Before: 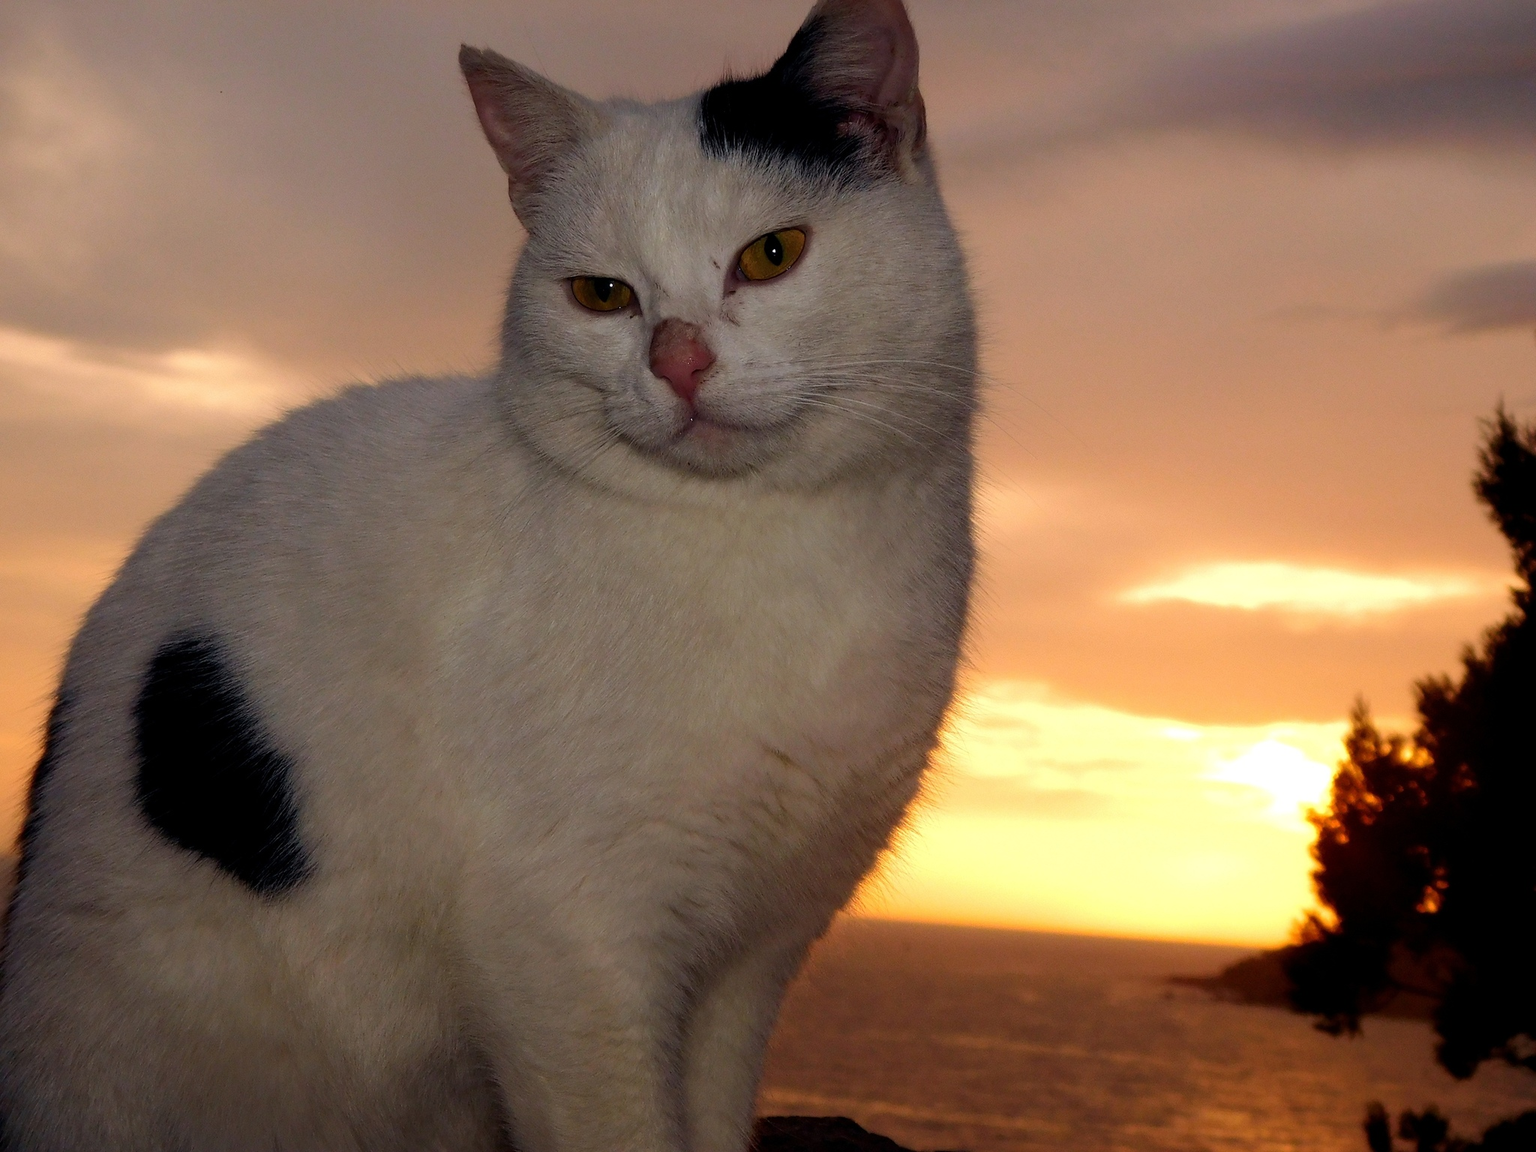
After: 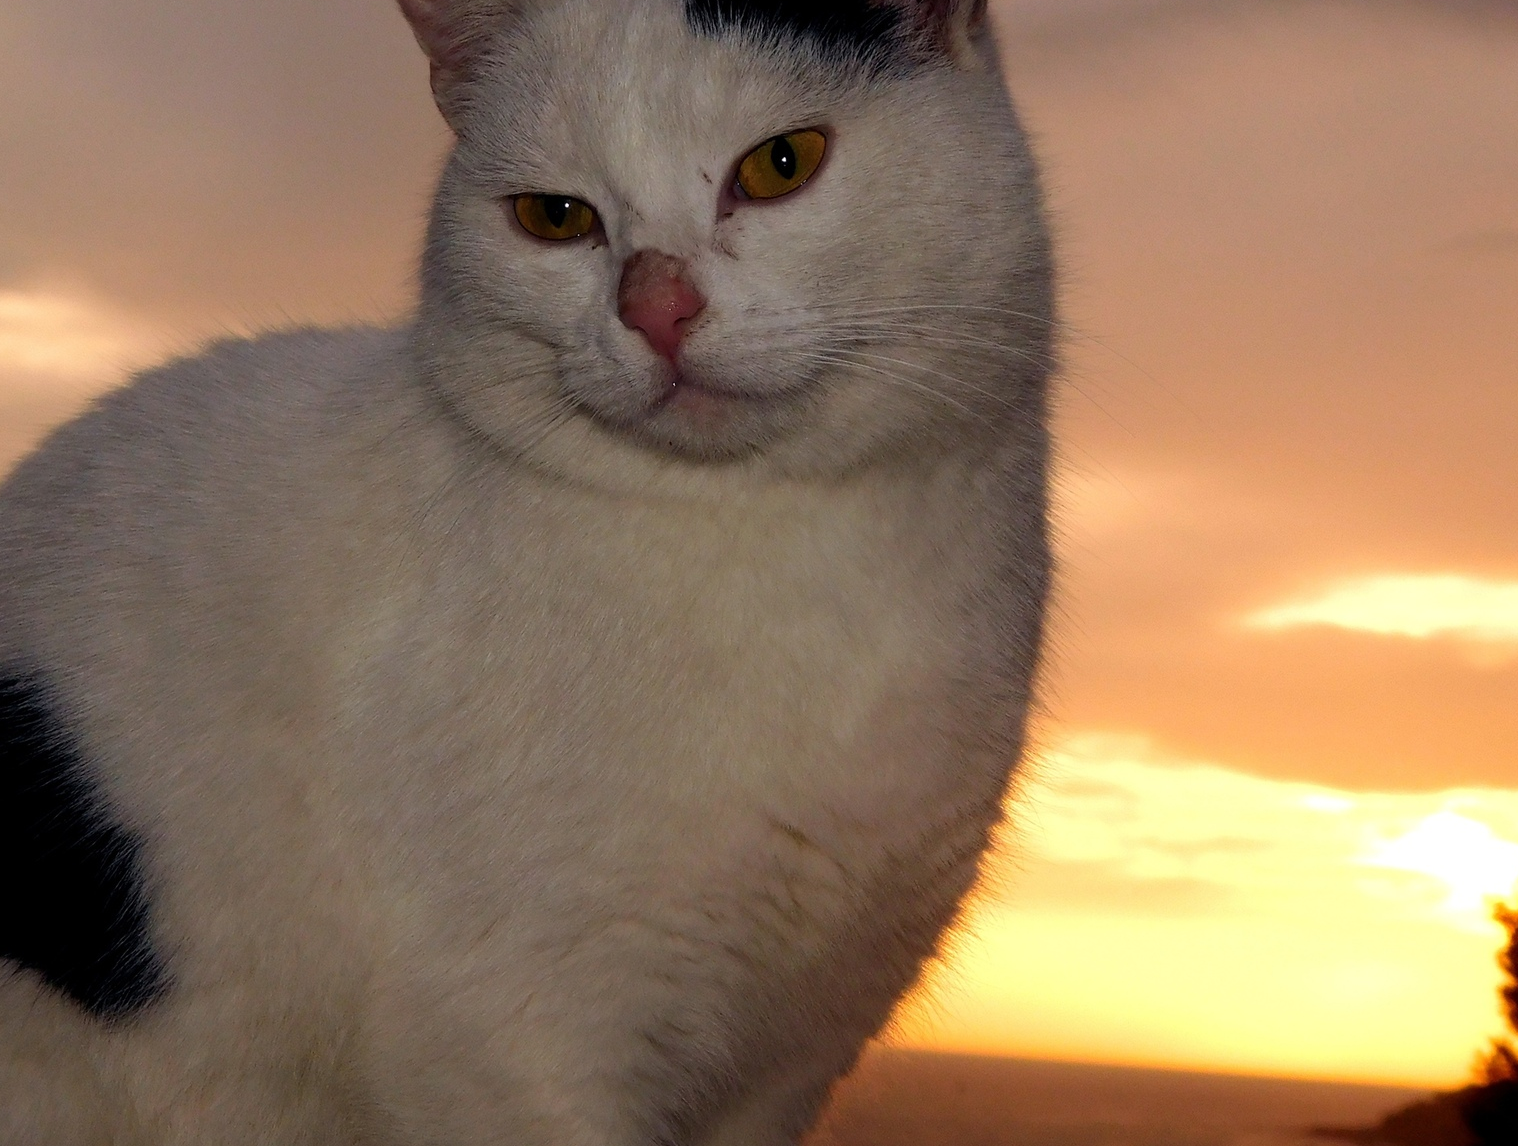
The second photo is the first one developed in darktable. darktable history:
crop and rotate: left 12.157%, top 11.447%, right 13.679%, bottom 13.882%
